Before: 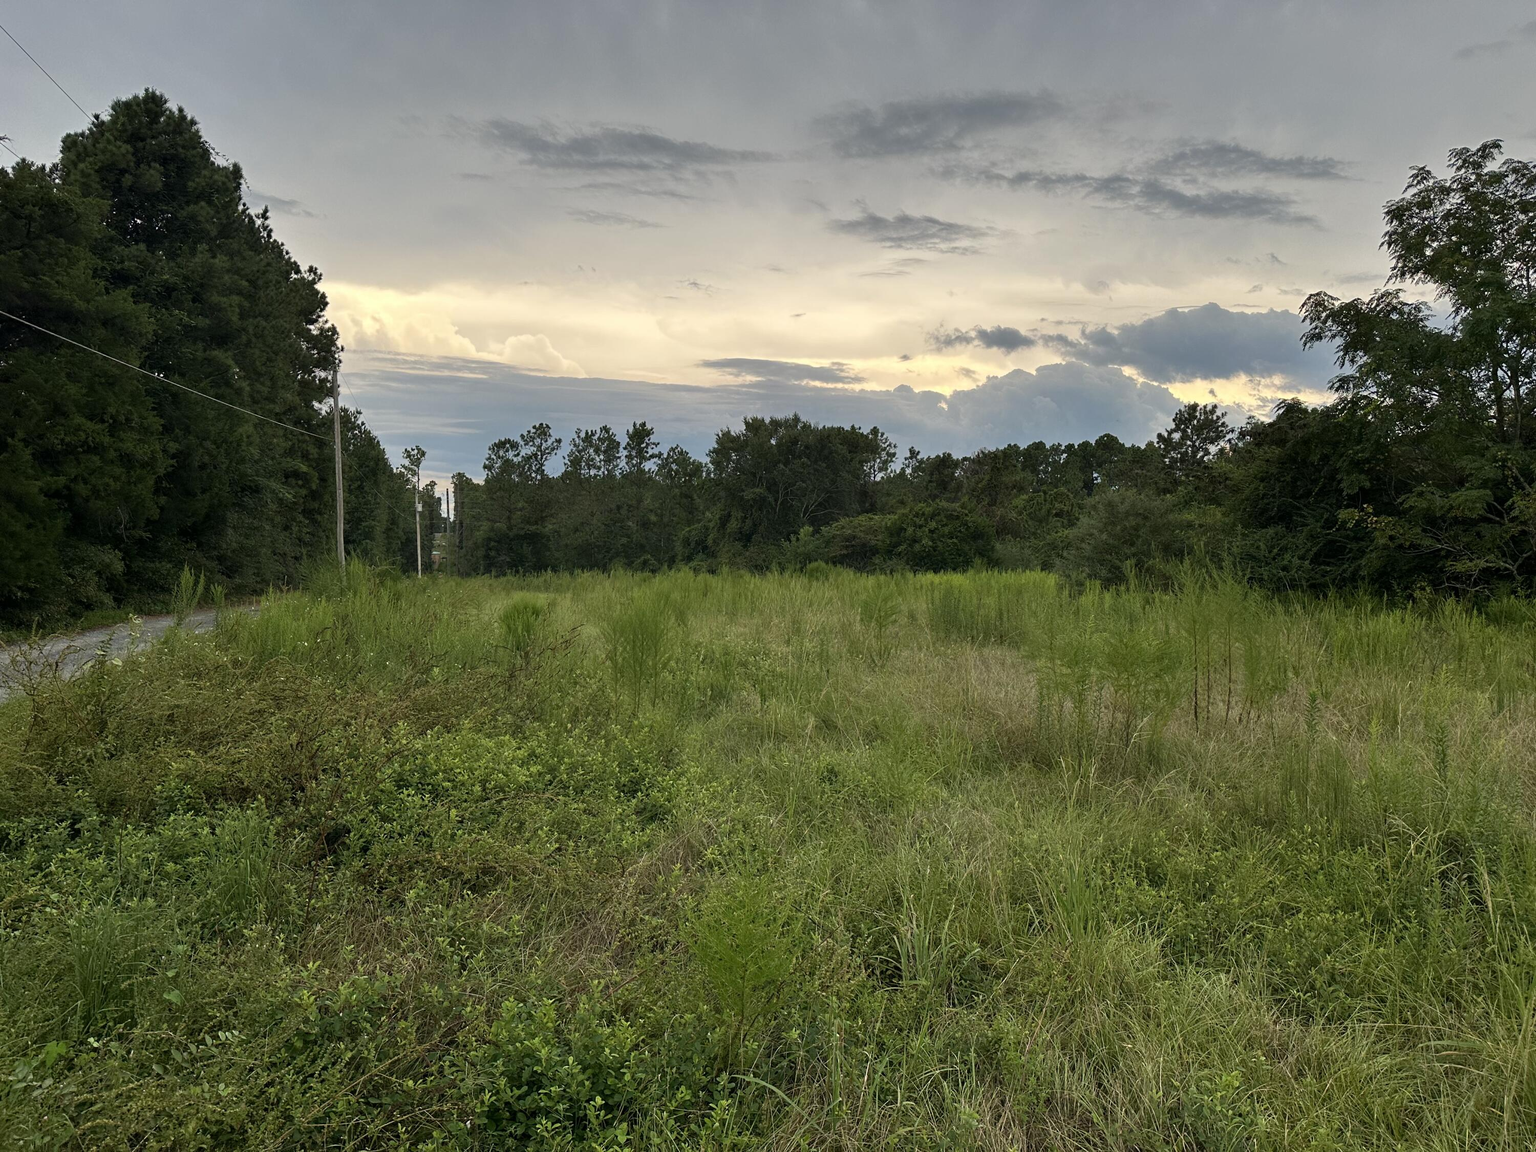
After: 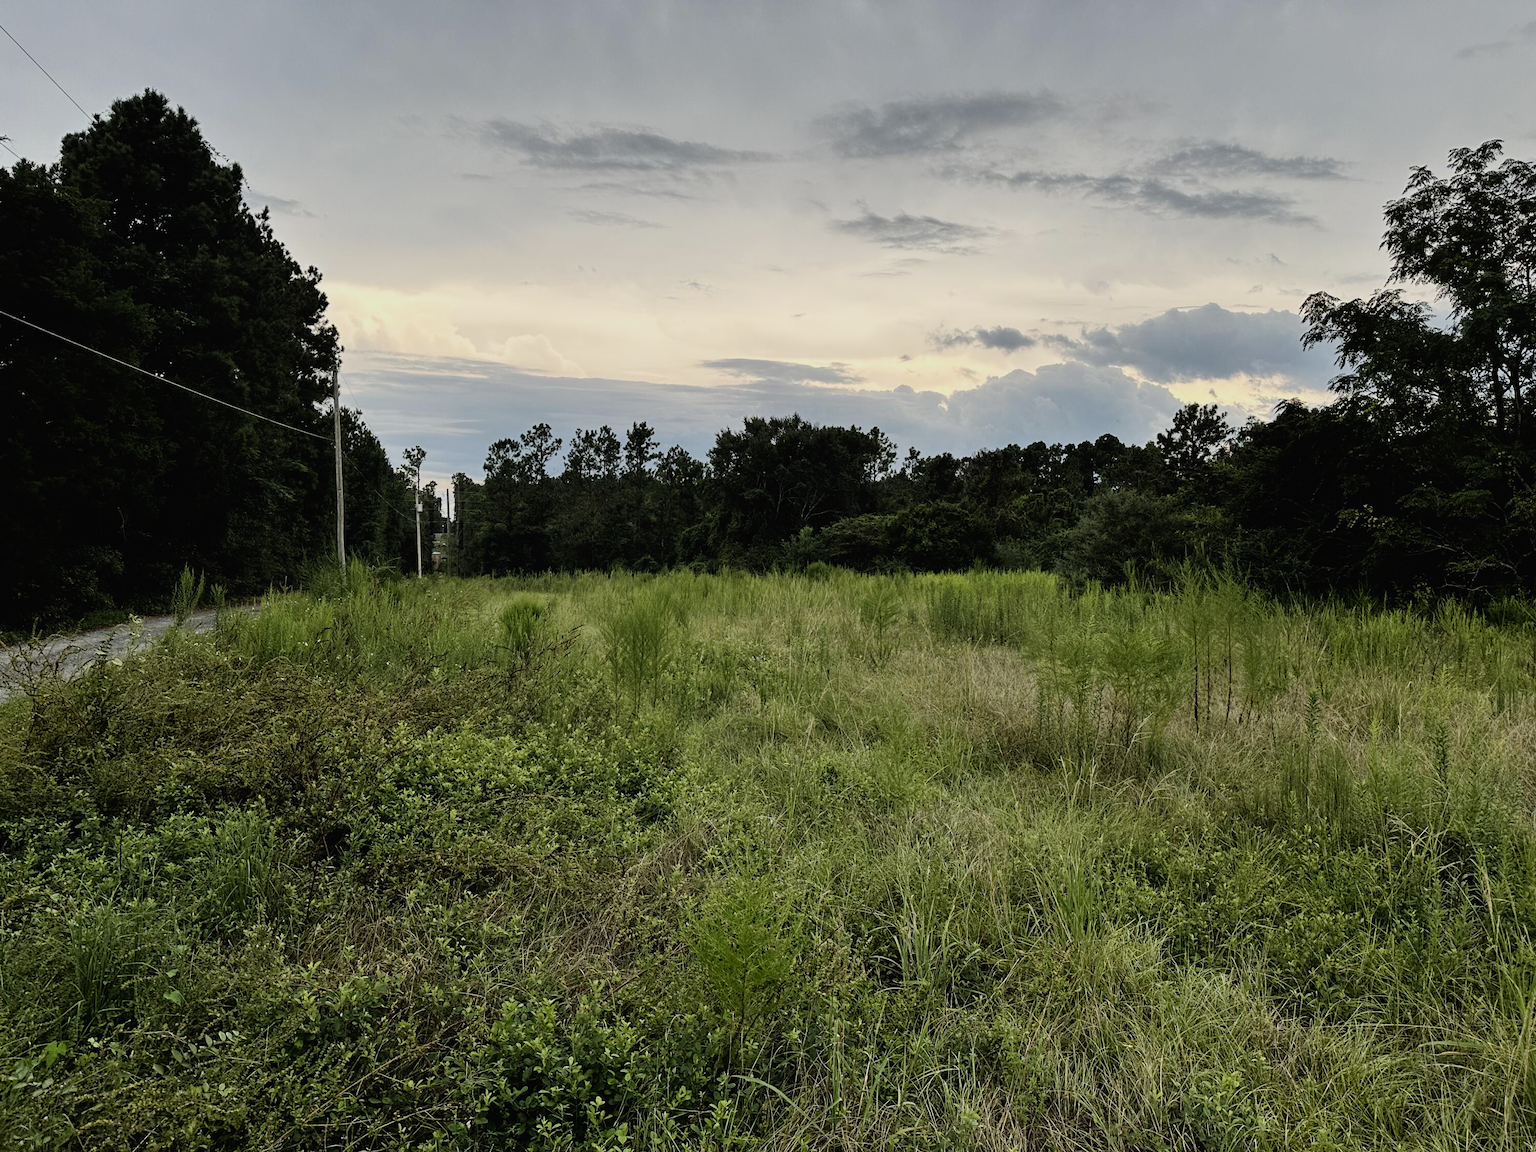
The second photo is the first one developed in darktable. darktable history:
tone curve: curves: ch0 [(0, 0.012) (0.036, 0.035) (0.274, 0.288) (0.504, 0.536) (0.844, 0.84) (1, 0.983)]; ch1 [(0, 0) (0.389, 0.403) (0.462, 0.486) (0.499, 0.498) (0.511, 0.502) (0.536, 0.547) (0.567, 0.588) (0.626, 0.645) (0.749, 0.781) (1, 1)]; ch2 [(0, 0) (0.457, 0.486) (0.5, 0.5) (0.56, 0.551) (0.615, 0.607) (0.704, 0.732) (1, 1)], preserve colors none
filmic rgb: black relative exposure -7.96 EV, white relative exposure 4.02 EV, threshold 3.02 EV, hardness 4.11, contrast 1.367, iterations of high-quality reconstruction 0, enable highlight reconstruction true
